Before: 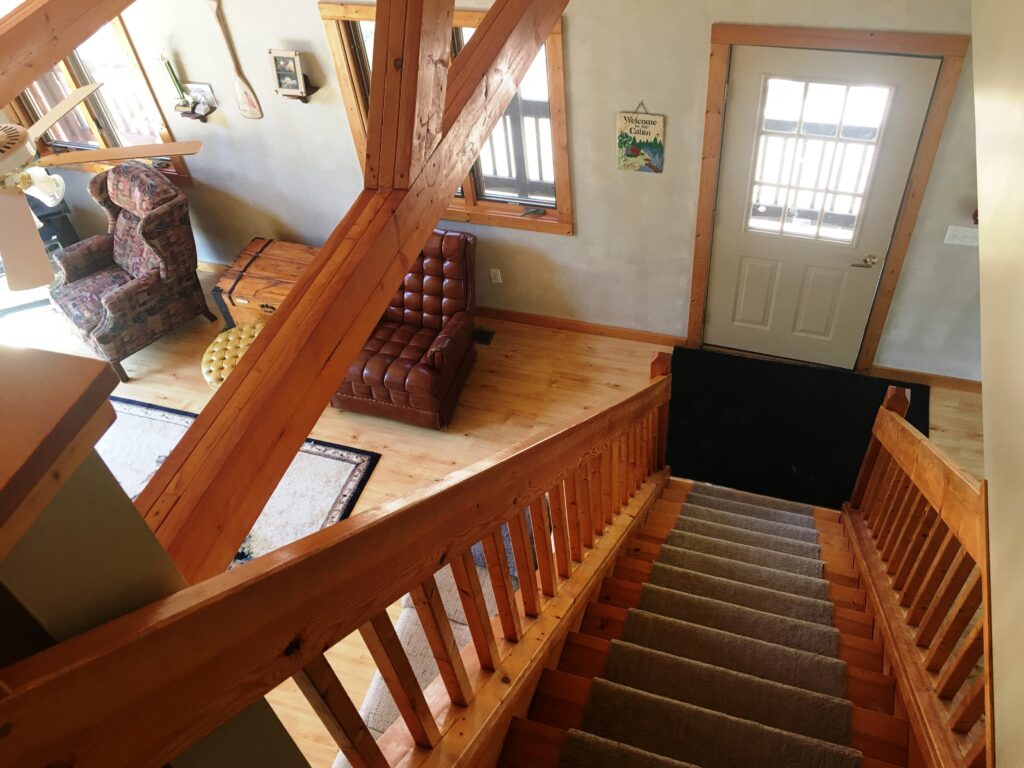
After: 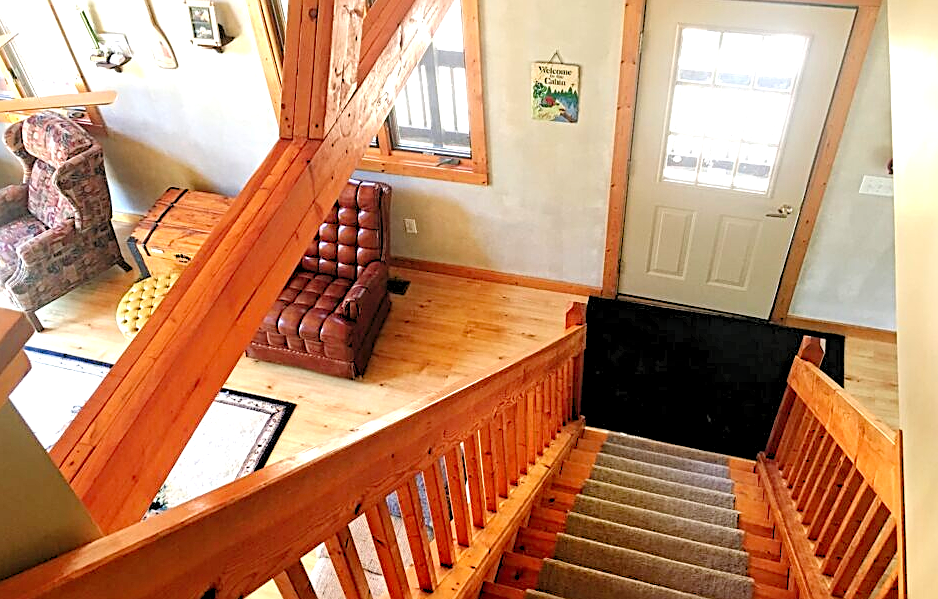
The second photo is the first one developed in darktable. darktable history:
crop: left 8.306%, top 6.599%, bottom 15.329%
sharpen: on, module defaults
contrast equalizer: octaves 7, y [[0.406, 0.494, 0.589, 0.753, 0.877, 0.999], [0.5 ×6], [0.5 ×6], [0 ×6], [0 ×6]], mix 0.186
levels: levels [0.036, 0.364, 0.827]
